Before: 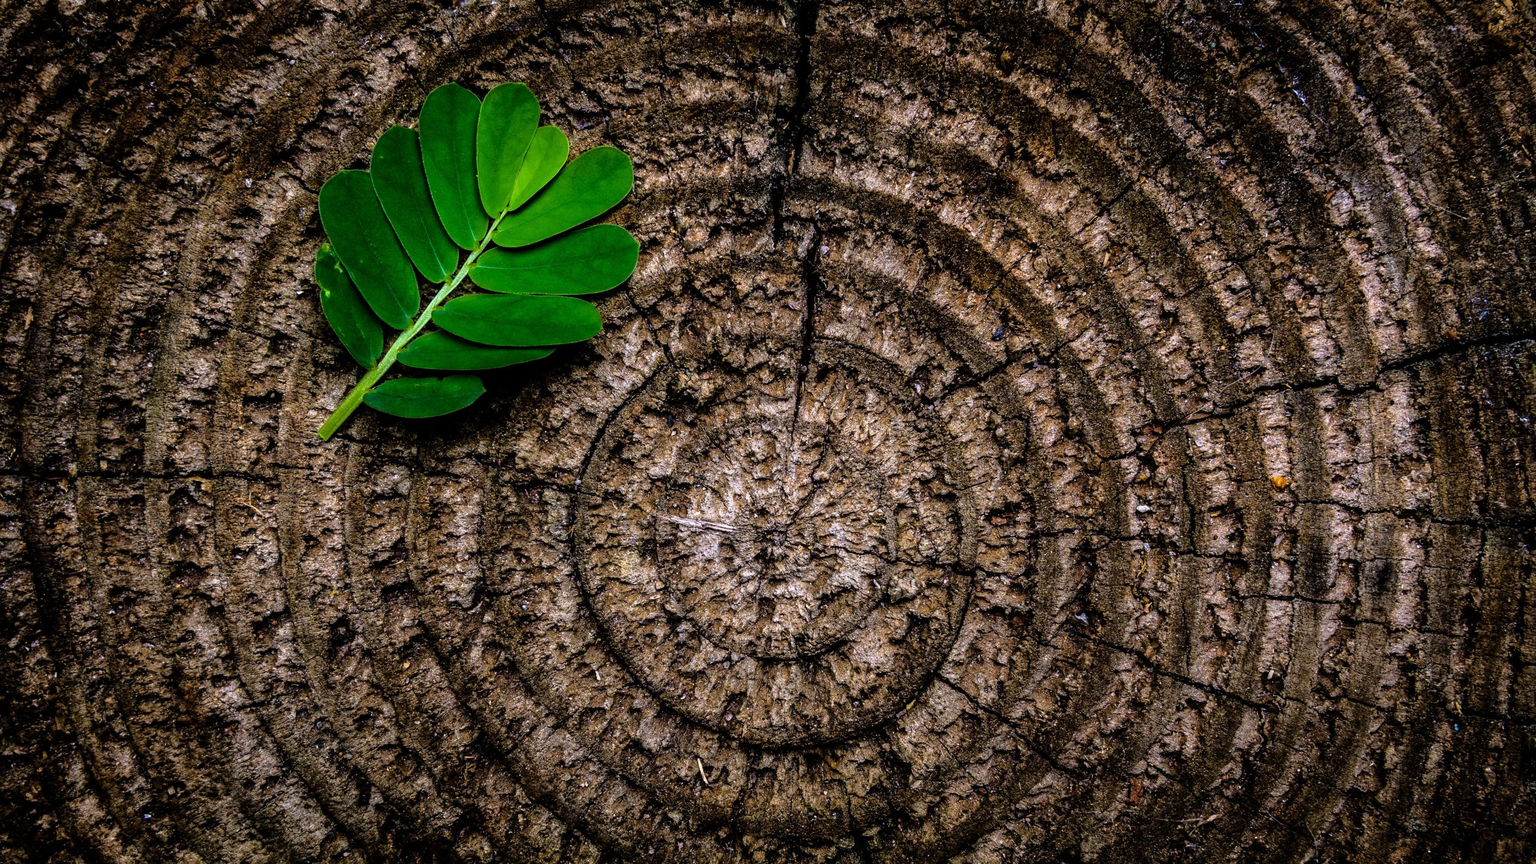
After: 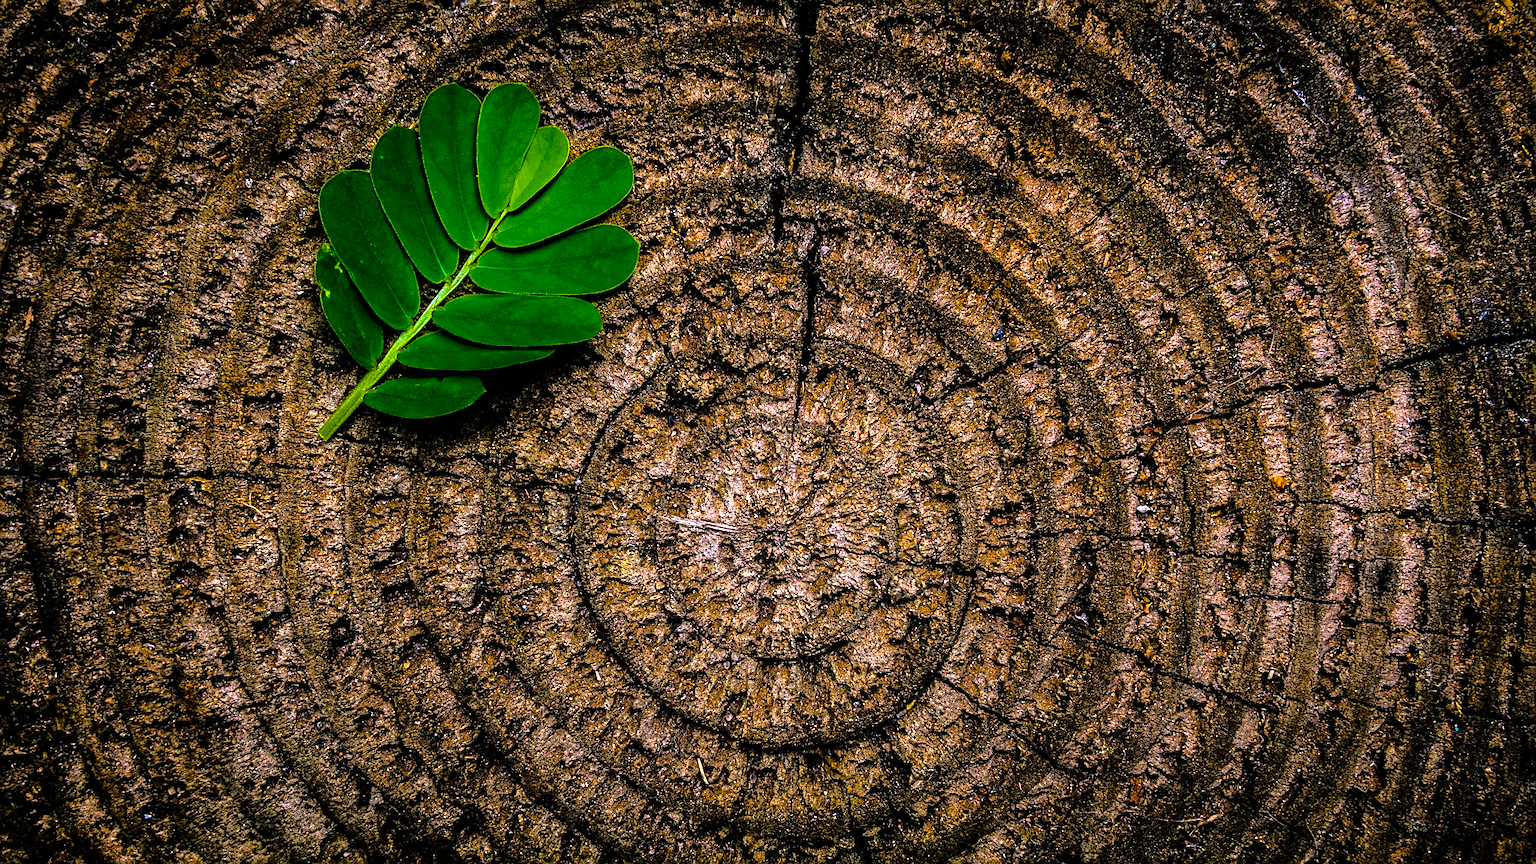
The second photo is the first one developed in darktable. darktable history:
contrast equalizer: octaves 7, y [[0.5, 0.5, 0.5, 0.539, 0.64, 0.611], [0.5 ×6], [0.5 ×6], [0 ×6], [0 ×6]], mix 0.607
color balance rgb: shadows lift › chroma 2.03%, shadows lift › hue 216.16°, highlights gain › chroma 2.895%, highlights gain › hue 60.97°, linear chroma grading › global chroma 33.779%, perceptual saturation grading › global saturation 29.948%
sharpen: on, module defaults
